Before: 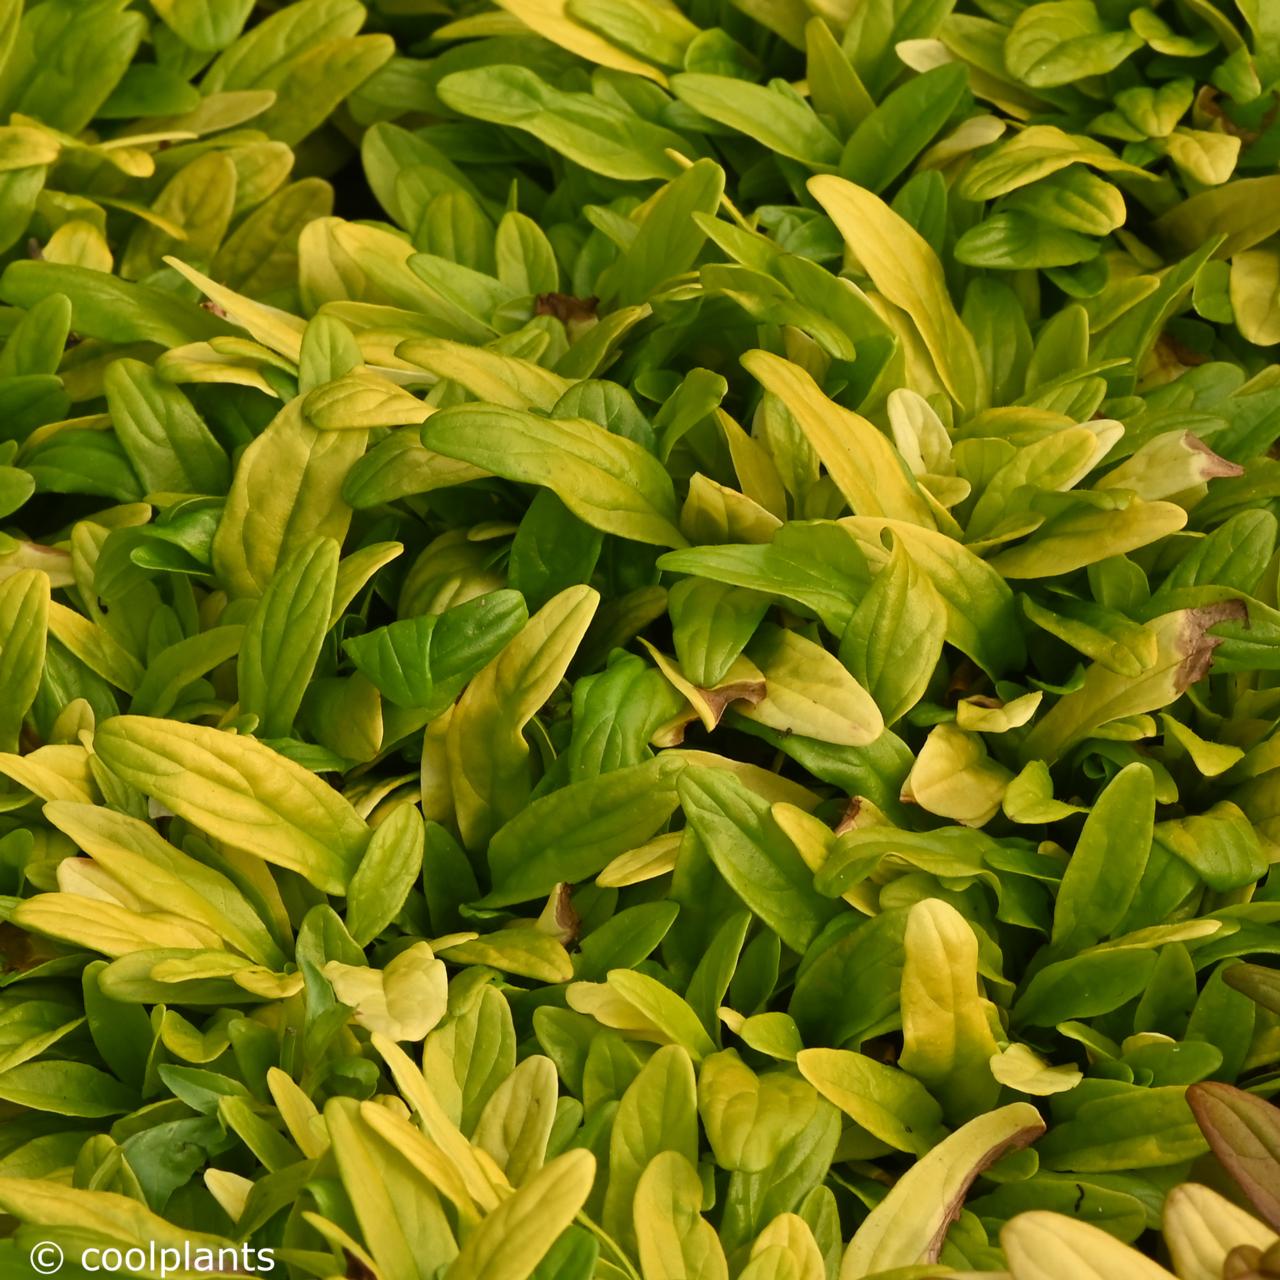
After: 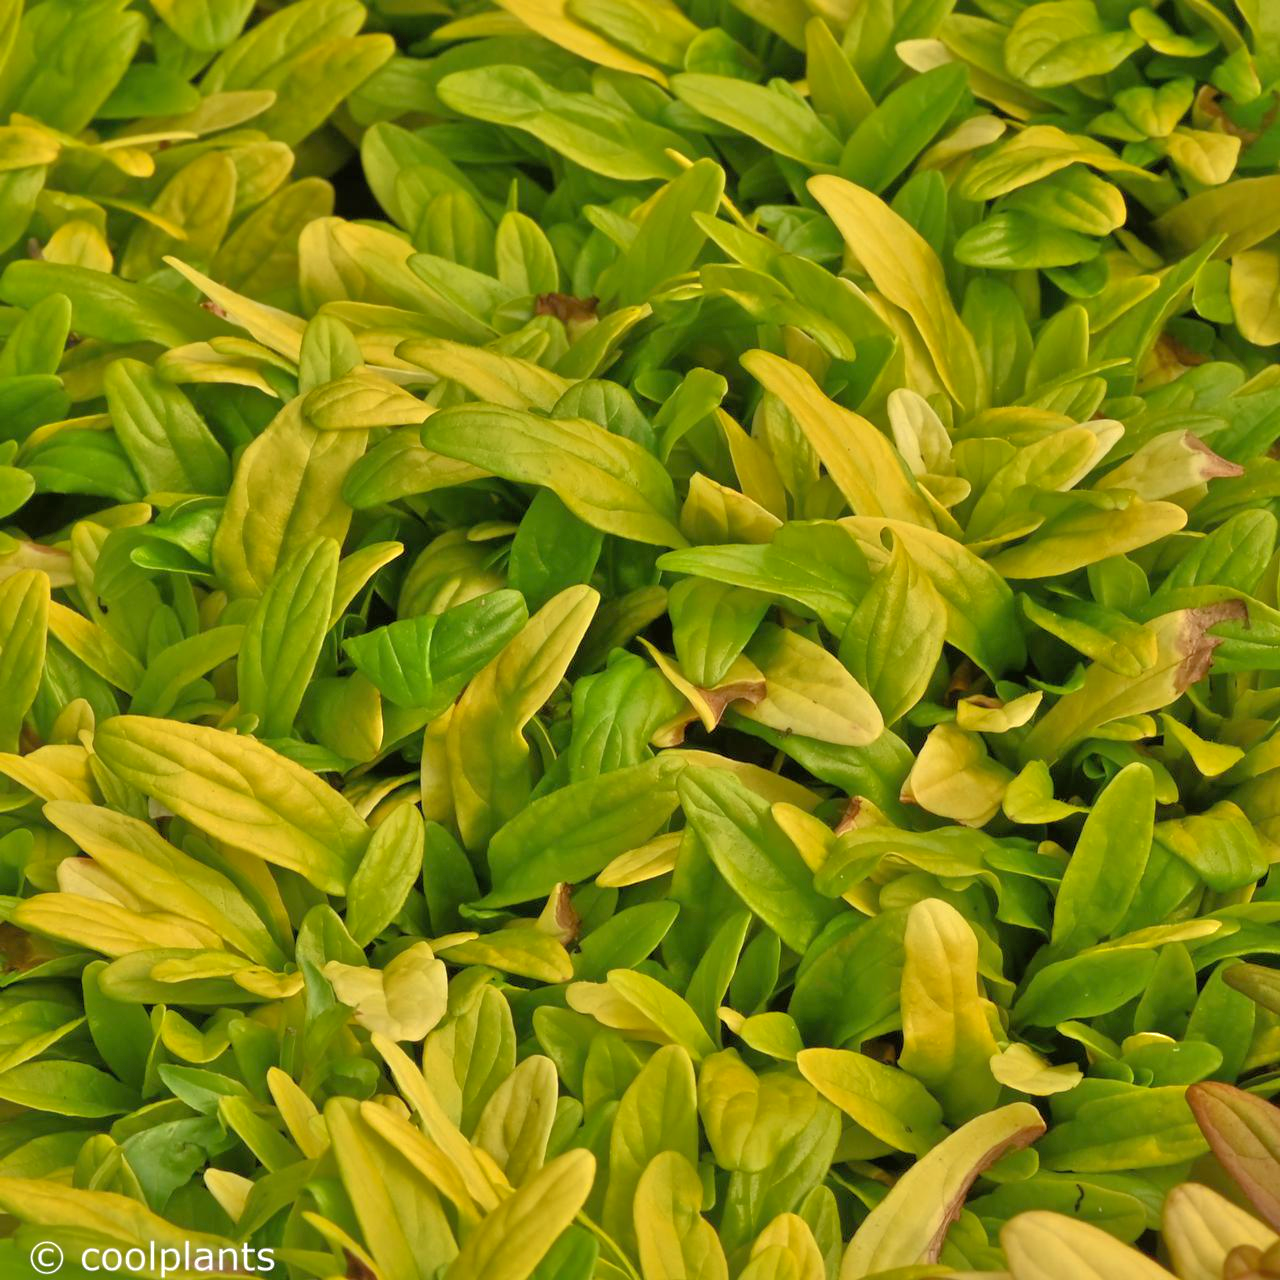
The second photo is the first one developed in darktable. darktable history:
tone equalizer: -7 EV 0.161 EV, -6 EV 0.598 EV, -5 EV 1.16 EV, -4 EV 1.31 EV, -3 EV 1.15 EV, -2 EV 0.6 EV, -1 EV 0.16 EV
shadows and highlights: on, module defaults
